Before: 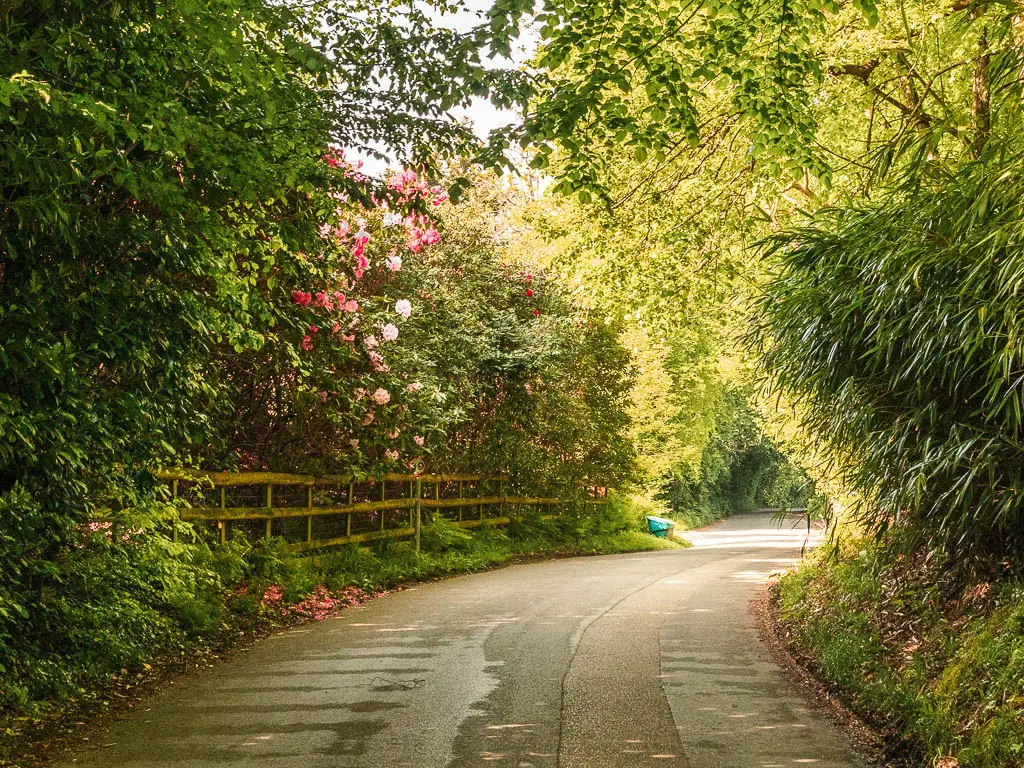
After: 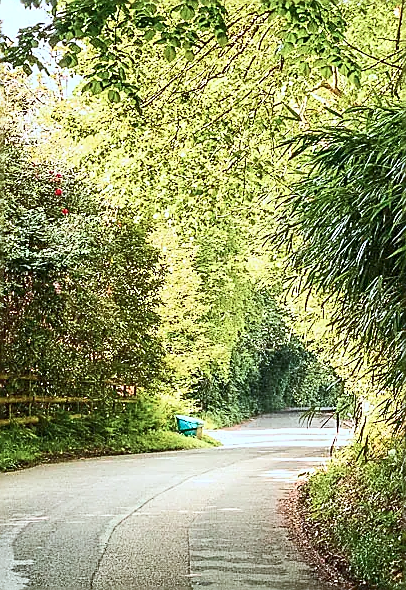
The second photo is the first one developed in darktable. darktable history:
sharpen: radius 1.354, amount 1.25, threshold 0.605
contrast brightness saturation: contrast 0.241, brightness 0.087
crop: left 46.051%, top 13.154%, right 14.21%, bottom 9.917%
color calibration: illuminant as shot in camera, x 0.379, y 0.381, temperature 4100.71 K
